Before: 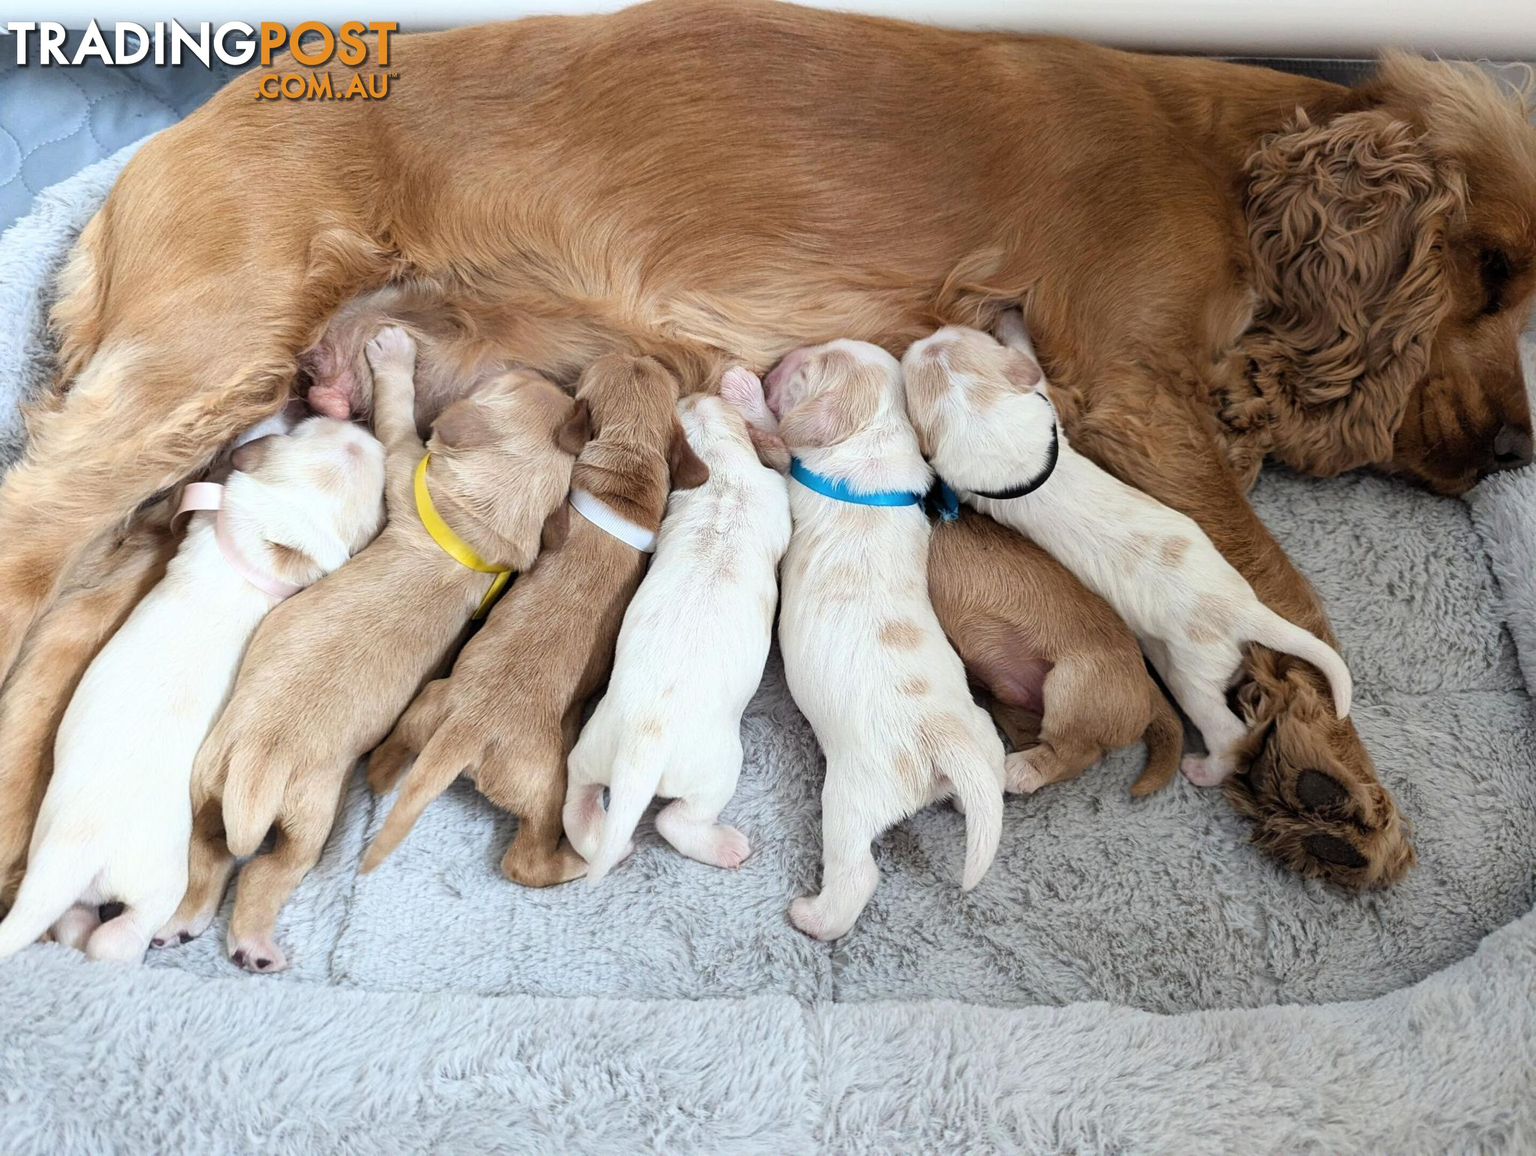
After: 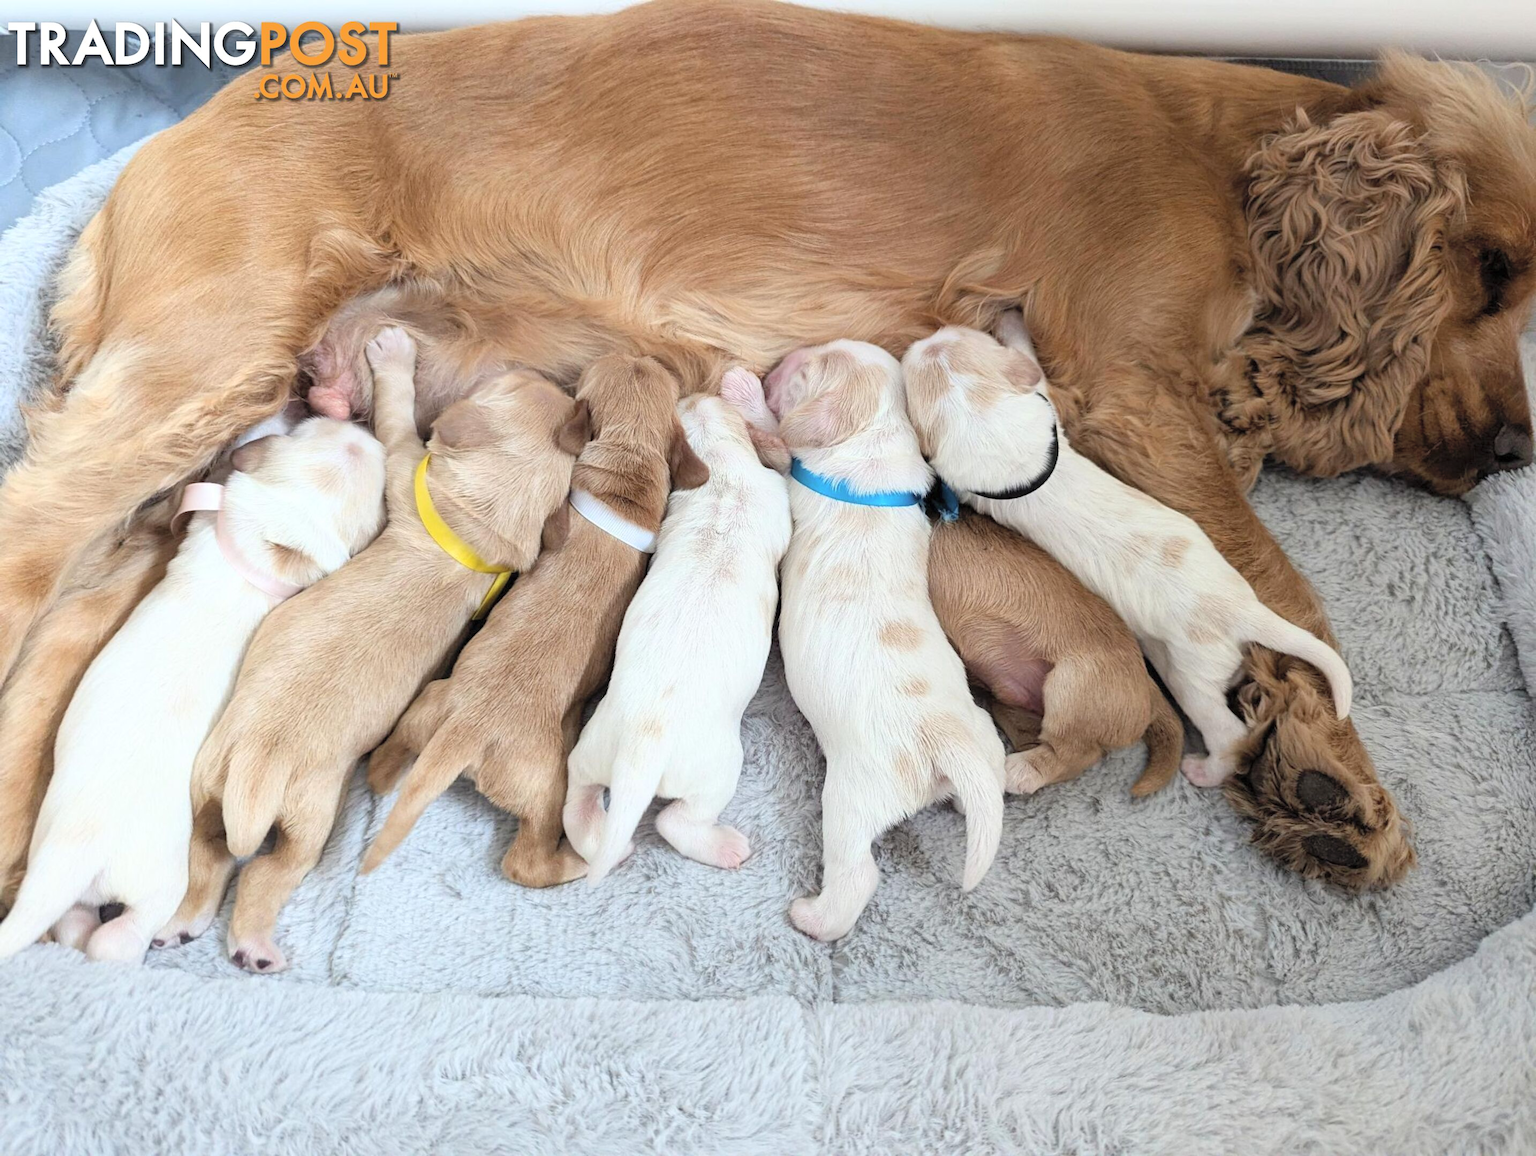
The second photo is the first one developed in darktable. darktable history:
contrast brightness saturation: brightness 0.15
